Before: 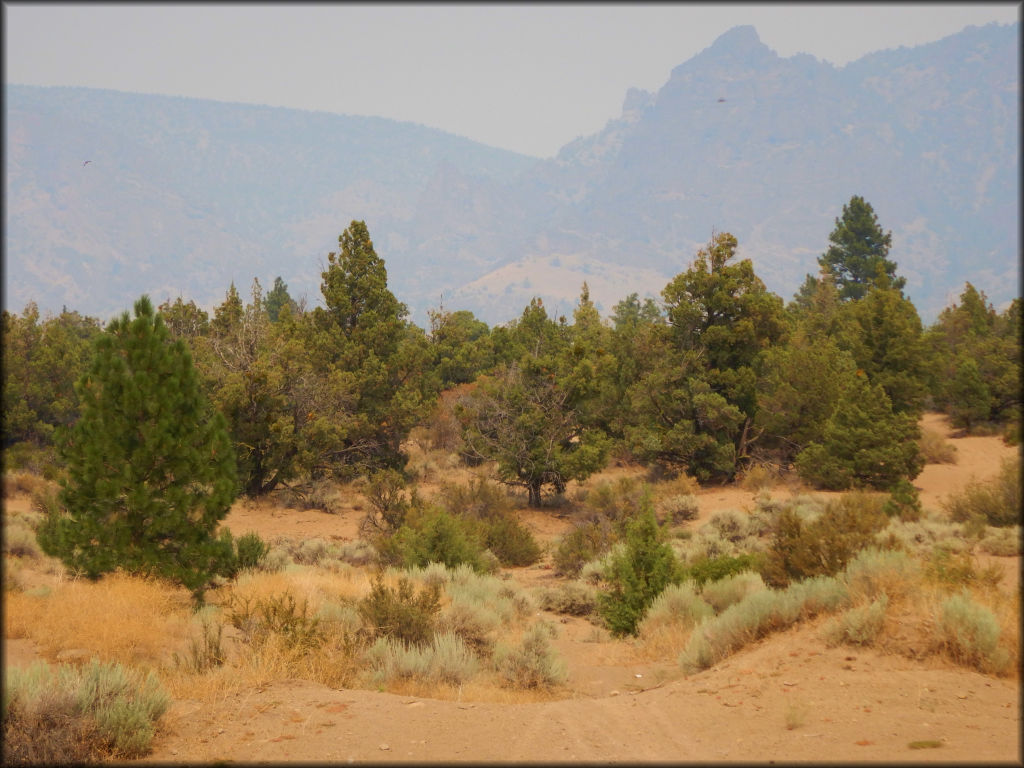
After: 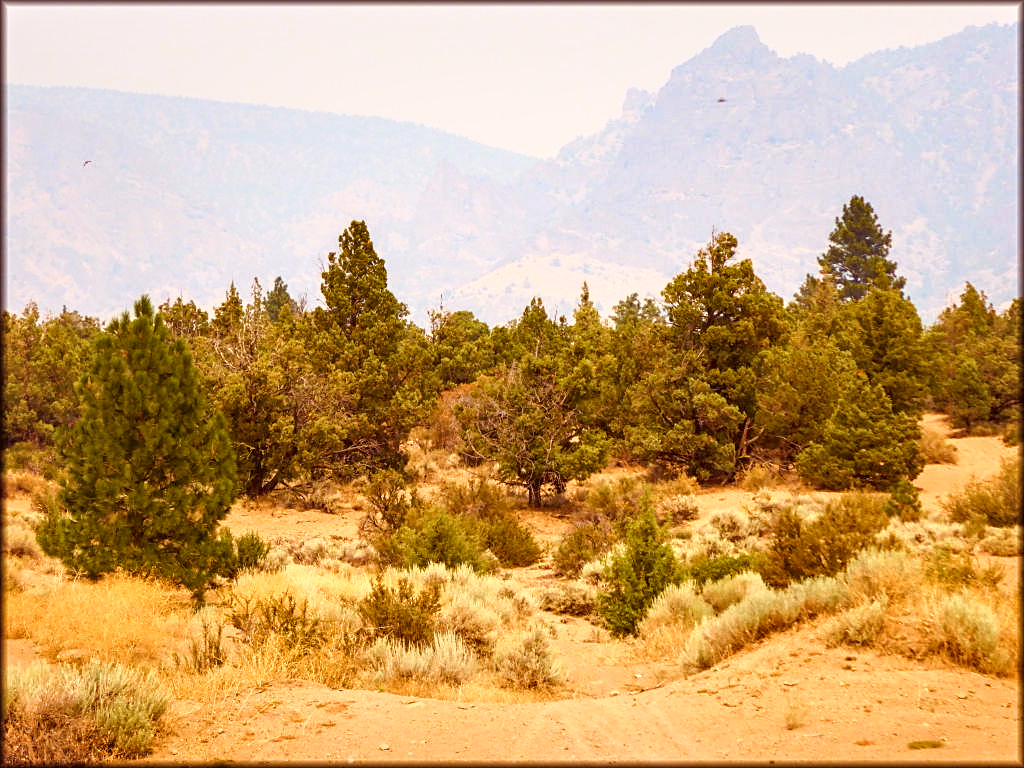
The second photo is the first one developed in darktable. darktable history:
shadows and highlights: soften with gaussian
local contrast: on, module defaults
sharpen: on, module defaults
tone curve: curves: ch0 [(0, 0) (0.003, 0.028) (0.011, 0.028) (0.025, 0.026) (0.044, 0.036) (0.069, 0.06) (0.1, 0.101) (0.136, 0.15) (0.177, 0.203) (0.224, 0.271) (0.277, 0.345) (0.335, 0.422) (0.399, 0.515) (0.468, 0.611) (0.543, 0.716) (0.623, 0.826) (0.709, 0.942) (0.801, 0.992) (0.898, 1) (1, 1)], color space Lab, independent channels, preserve colors none
color balance rgb: shadows lift › chroma 4.667%, shadows lift › hue 25.37°, power › chroma 1.537%, power › hue 27.35°, perceptual saturation grading › global saturation 35.044%, perceptual saturation grading › highlights -29.906%, perceptual saturation grading › shadows 35.407%
